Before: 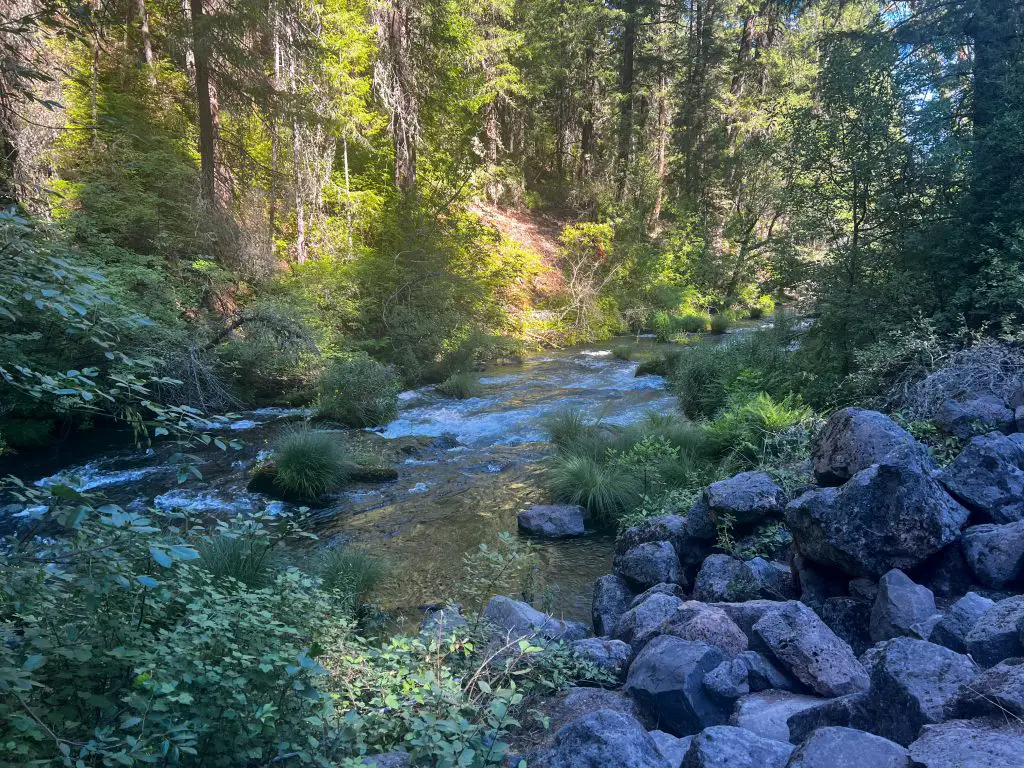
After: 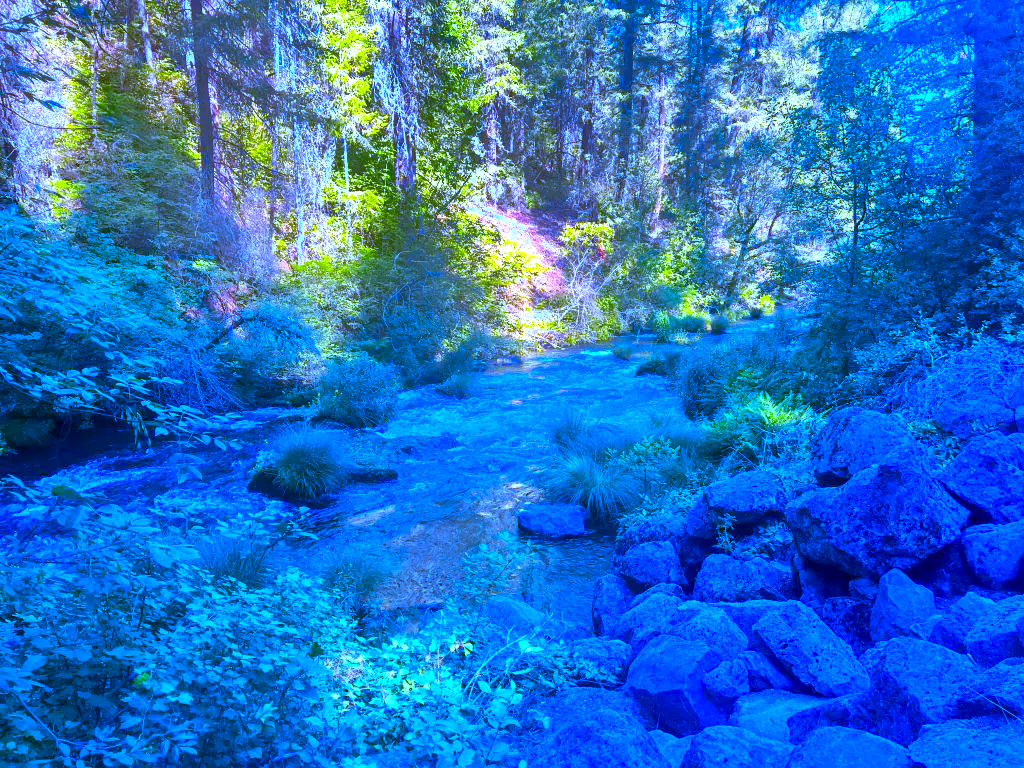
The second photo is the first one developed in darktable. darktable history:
exposure: exposure 1.089 EV, compensate highlight preservation false
white balance: red 0.766, blue 1.537
color correction: highlights a* 19.5, highlights b* -11.53, saturation 1.69
color balance rgb: perceptual saturation grading › global saturation 20%, global vibrance 10%
shadows and highlights: white point adjustment -3.64, highlights -63.34, highlights color adjustment 42%, soften with gaussian
